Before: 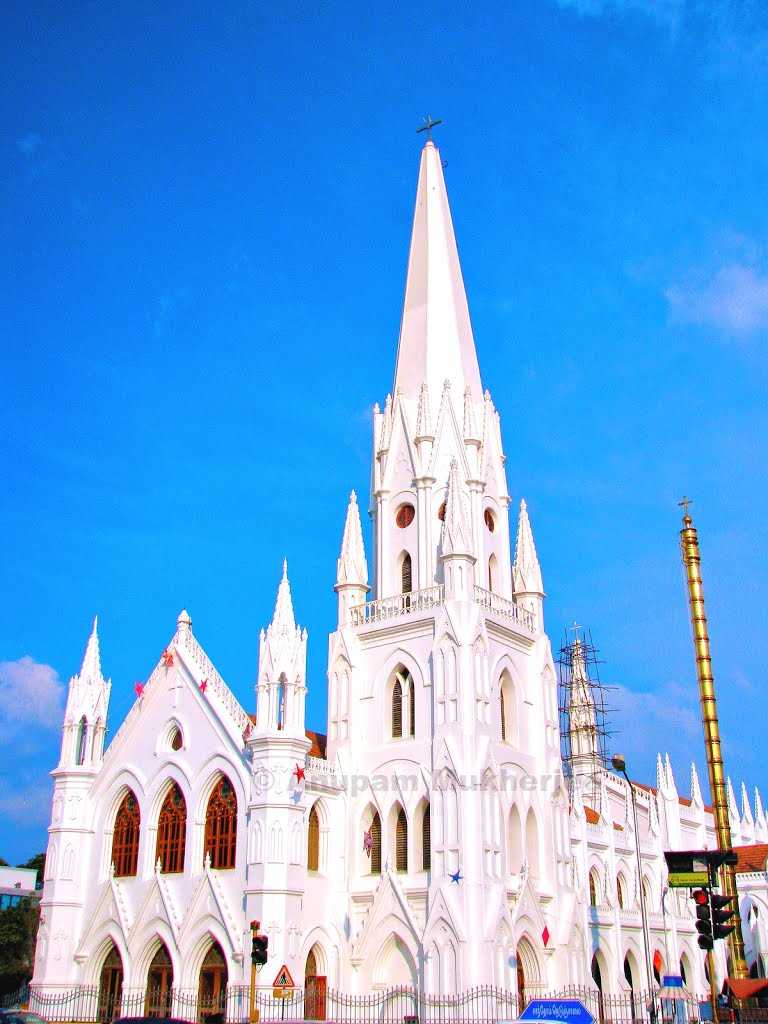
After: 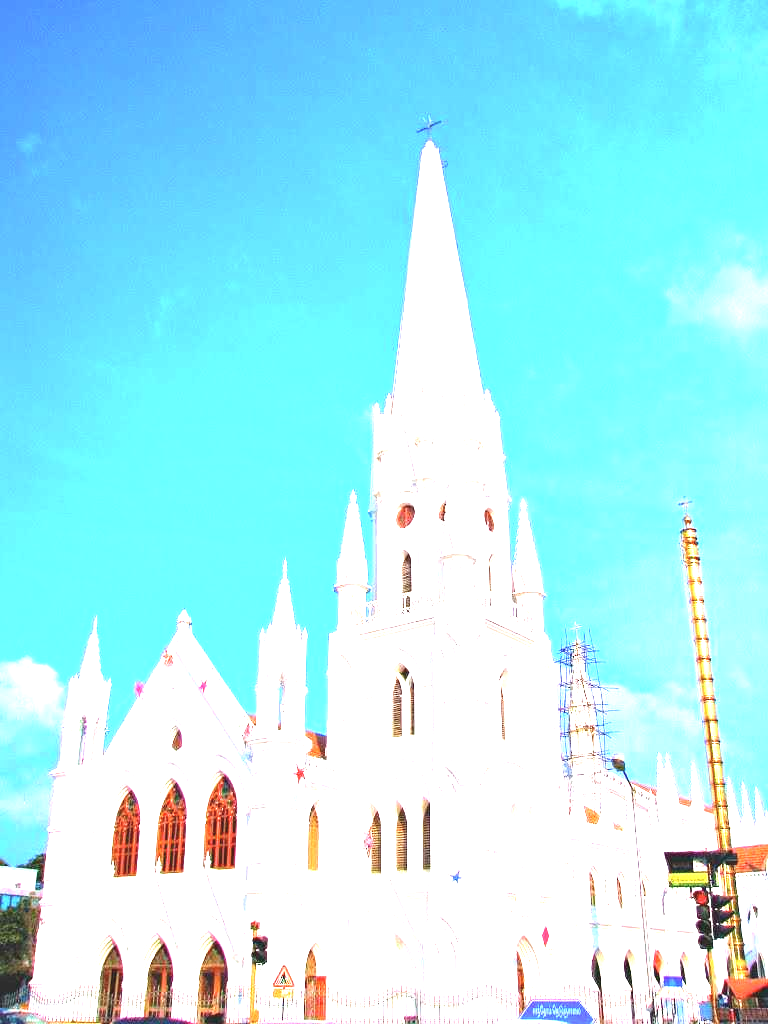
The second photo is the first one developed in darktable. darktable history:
color balance: lift [1.01, 1, 1, 1], gamma [1.097, 1, 1, 1], gain [0.85, 1, 1, 1]
exposure: black level correction 0.001, exposure 2 EV, compensate highlight preservation false
